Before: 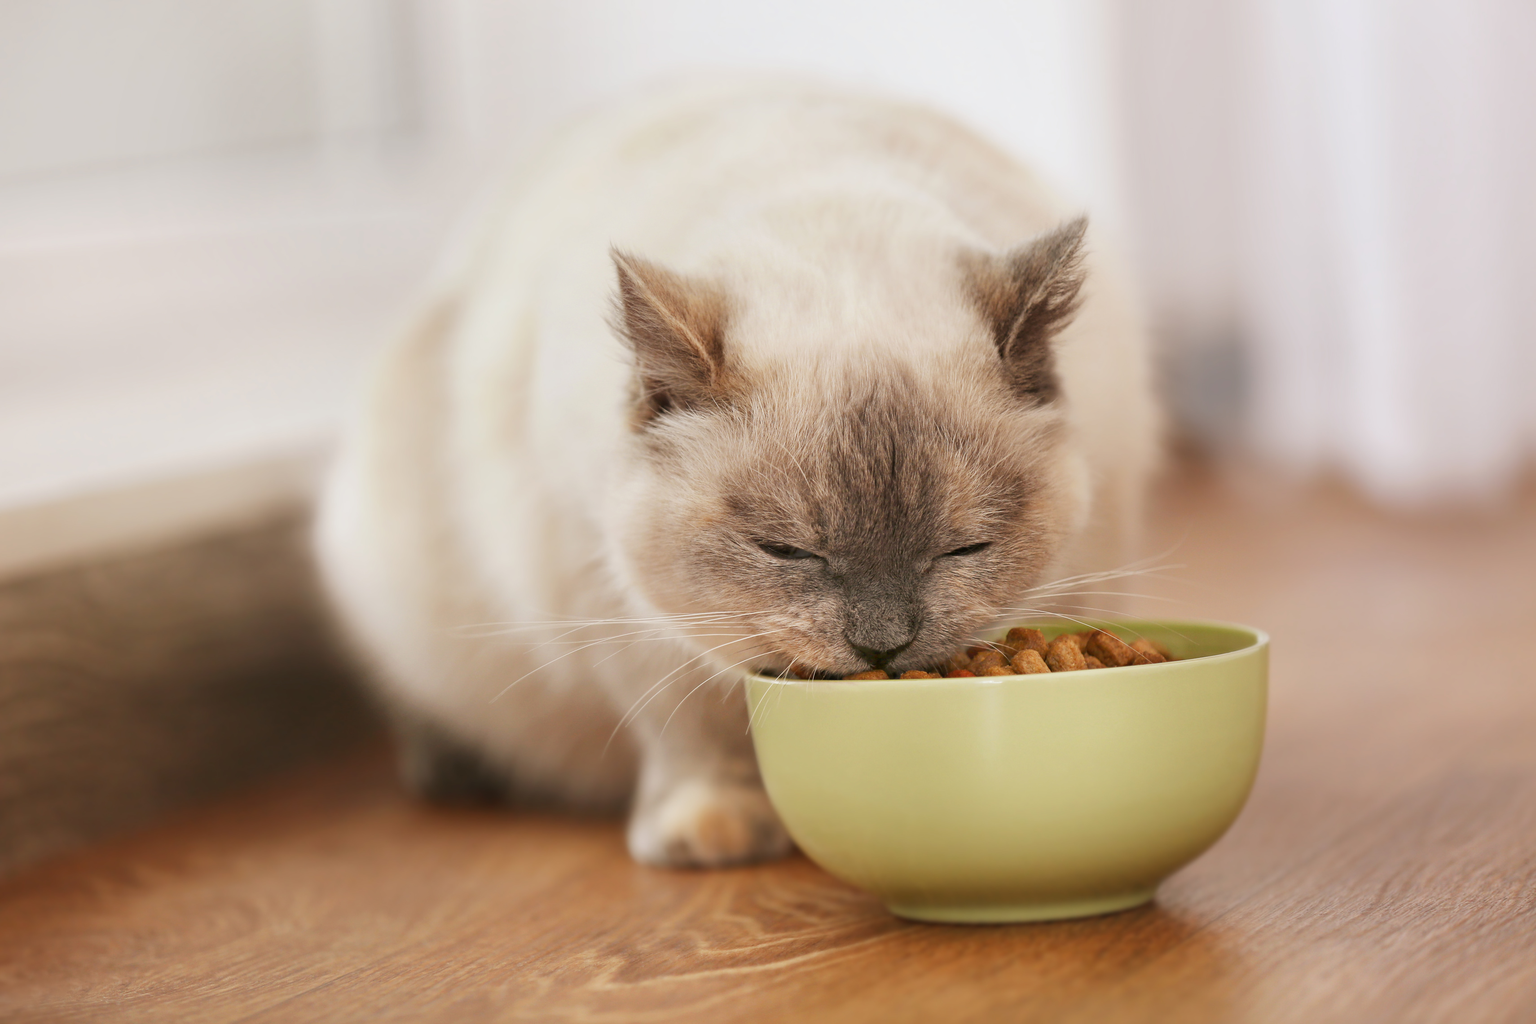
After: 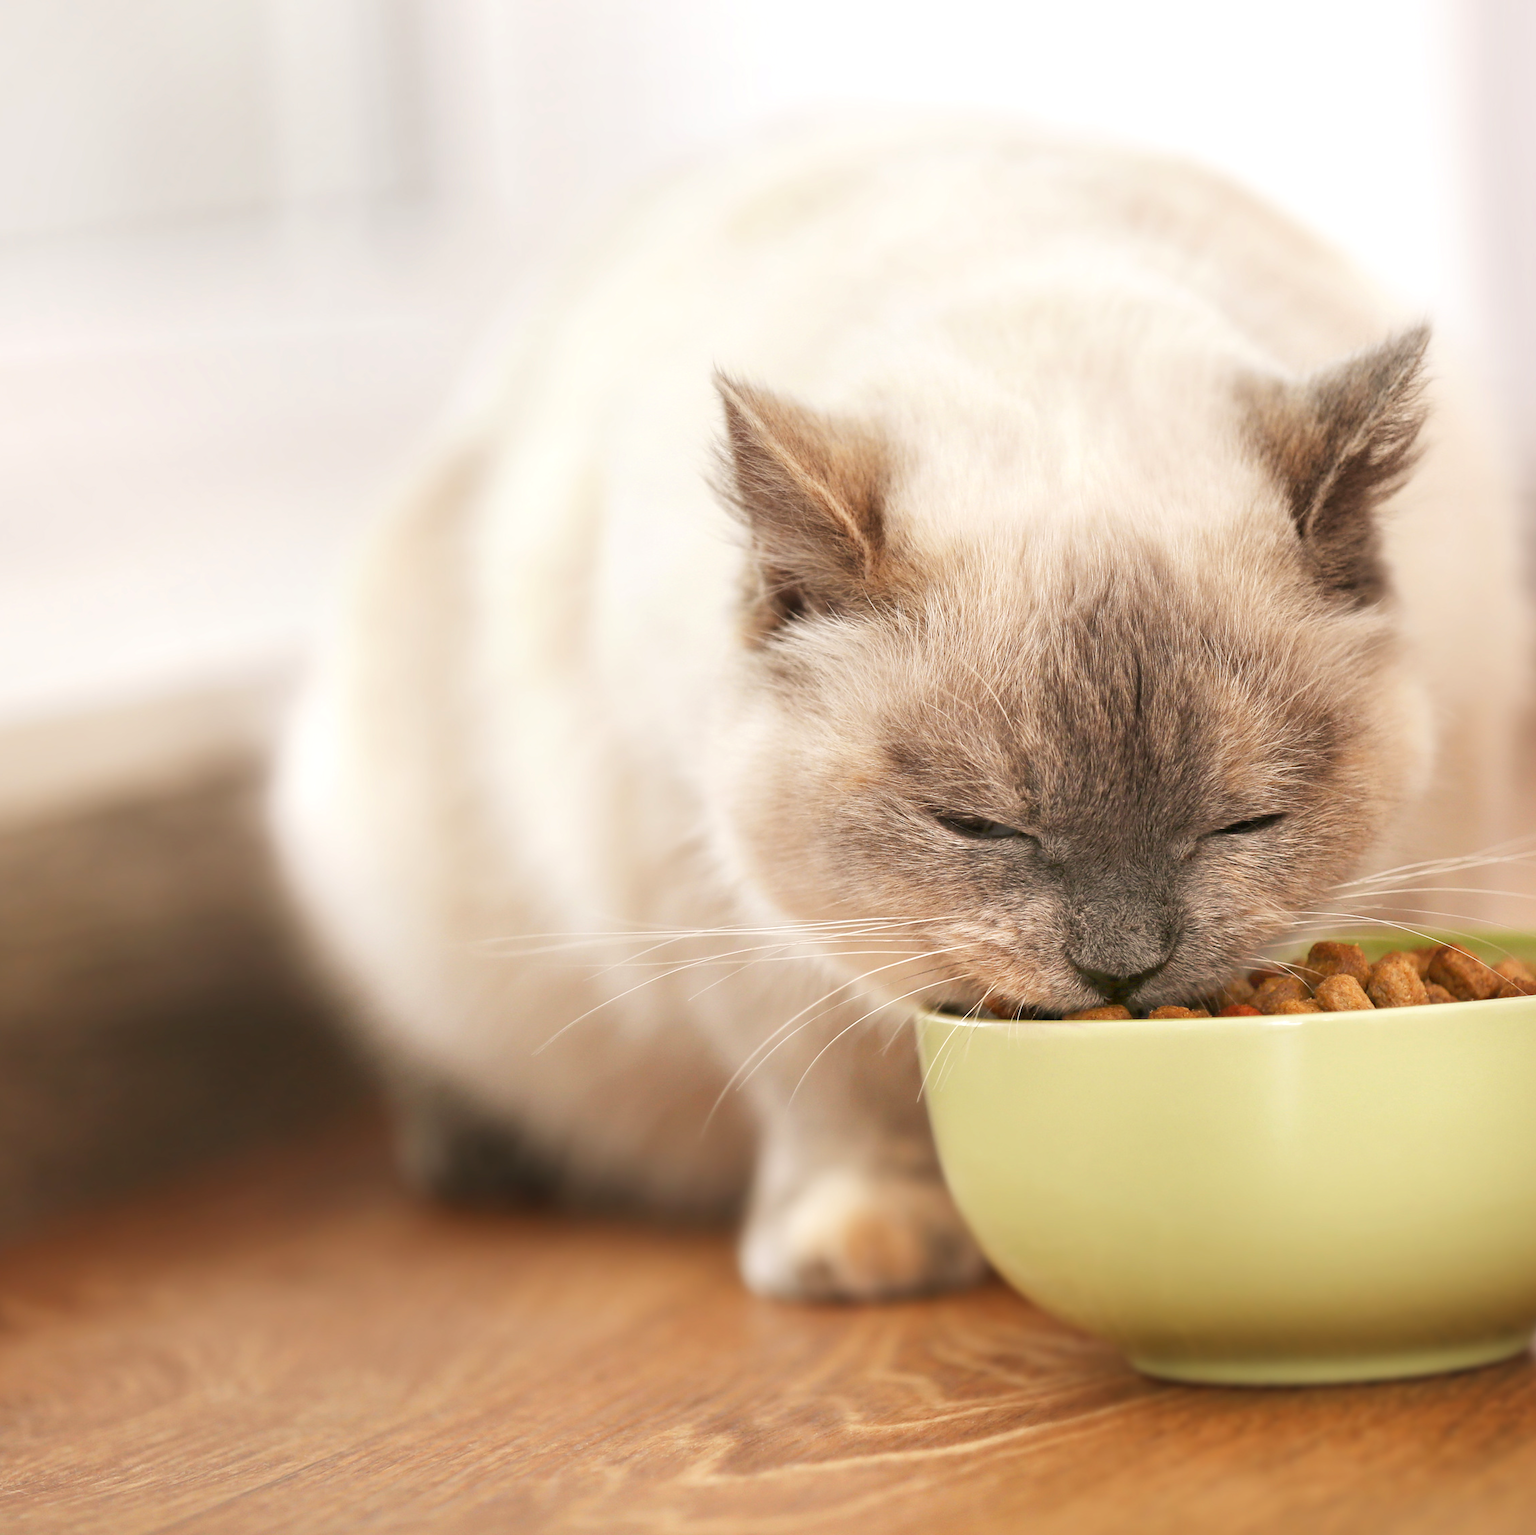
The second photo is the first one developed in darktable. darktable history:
crop and rotate: left 8.786%, right 24.548%
exposure: exposure 0.375 EV, compensate highlight preservation false
